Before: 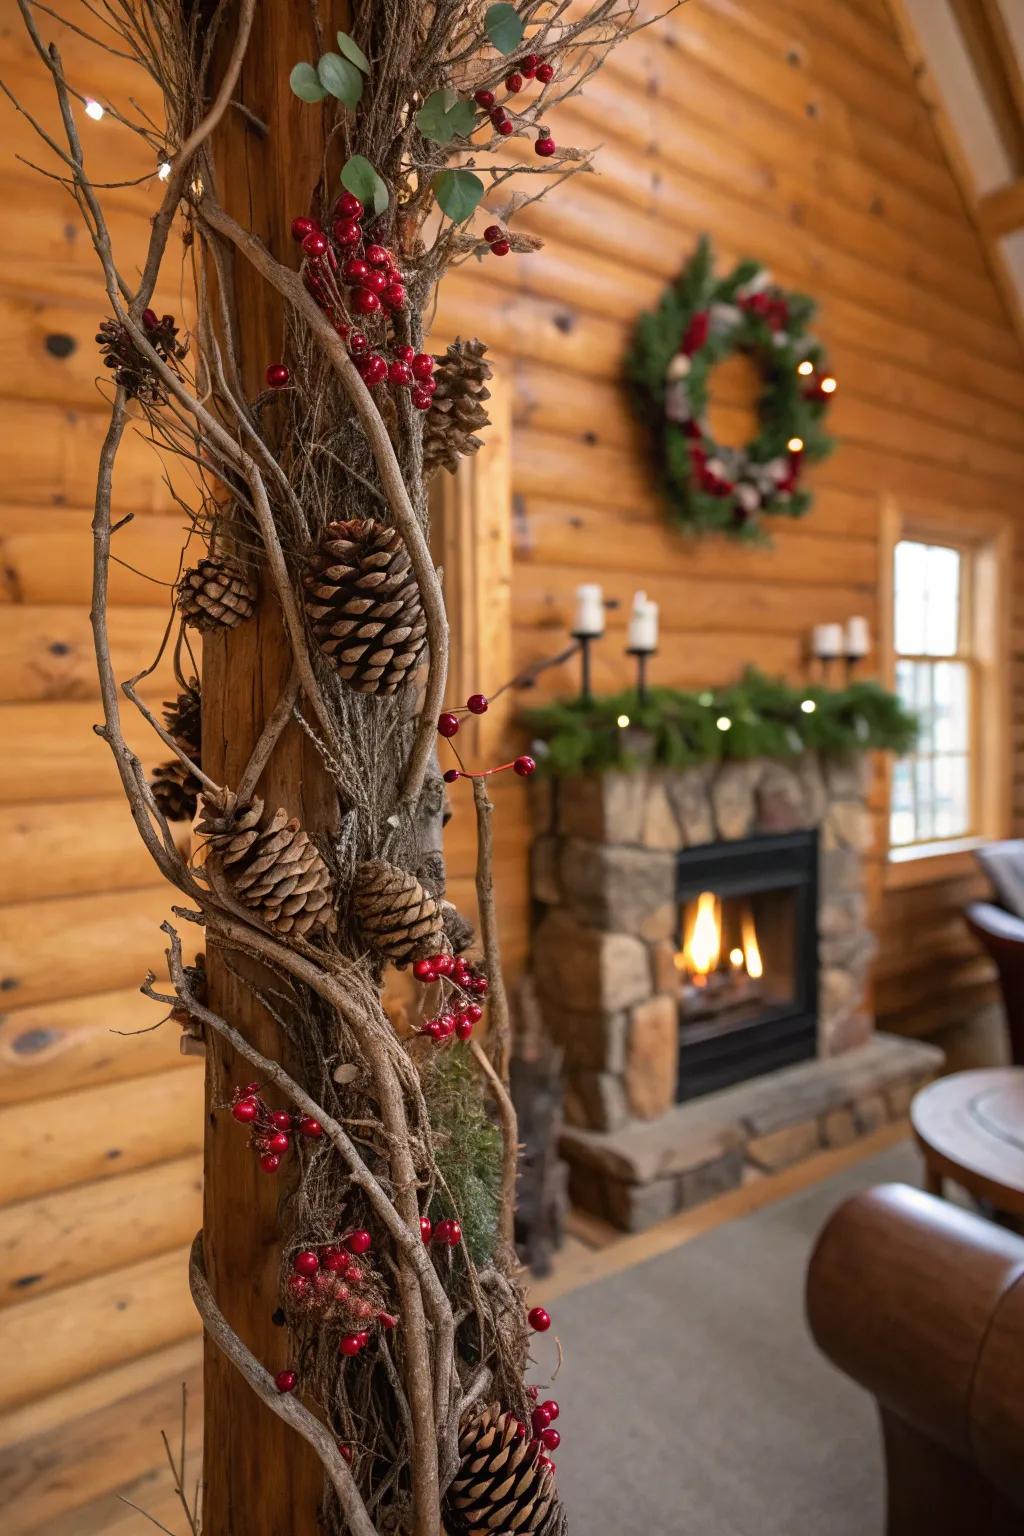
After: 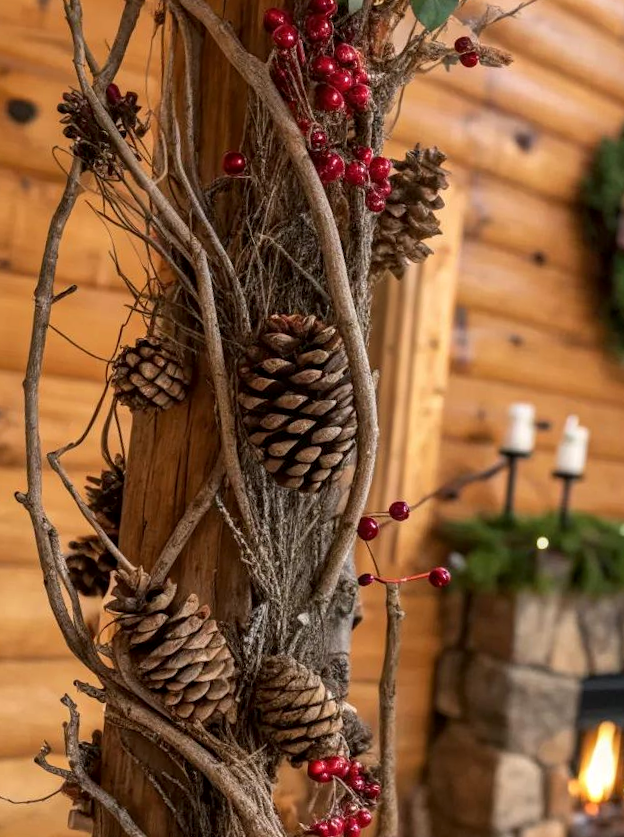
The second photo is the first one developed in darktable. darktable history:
crop and rotate: angle -5.95°, left 2.147%, top 6.741%, right 27.753%, bottom 30.543%
local contrast: on, module defaults
